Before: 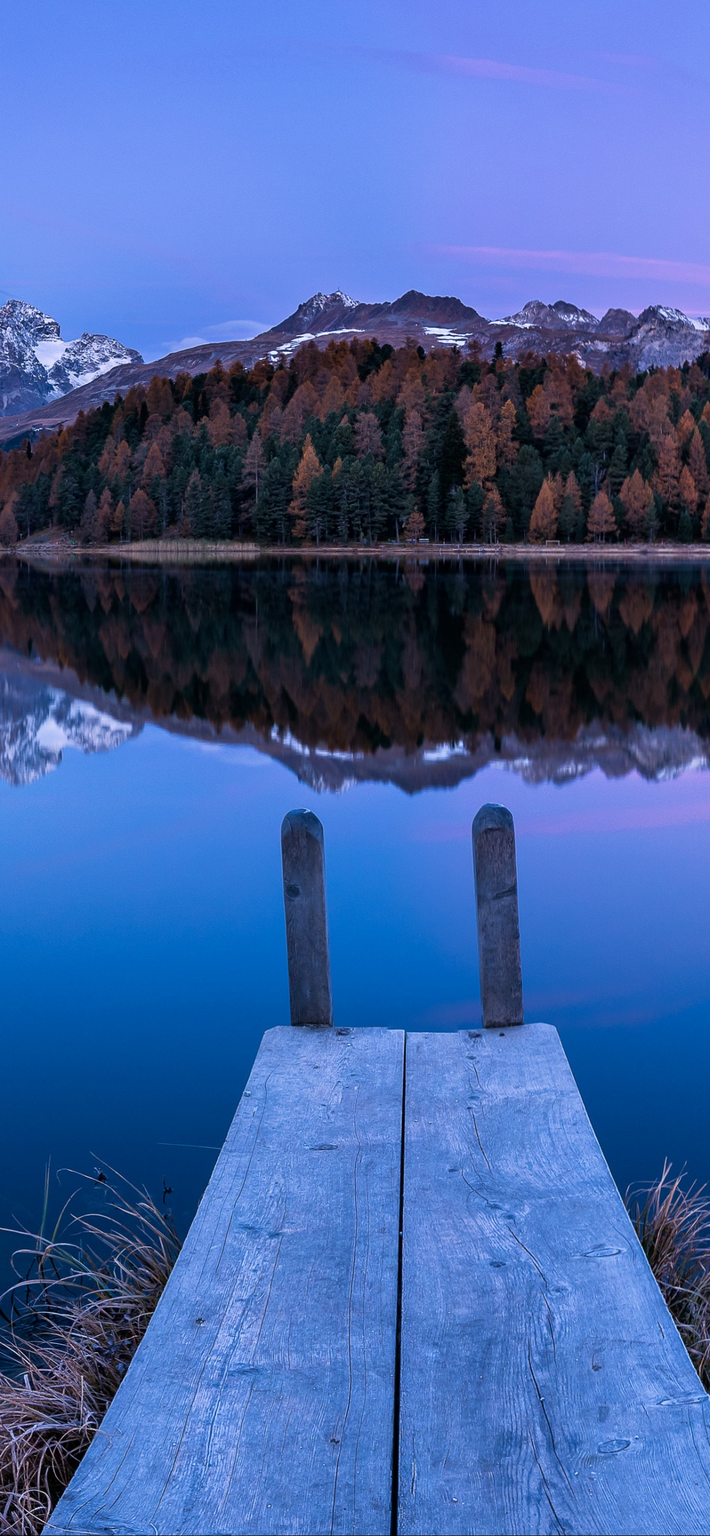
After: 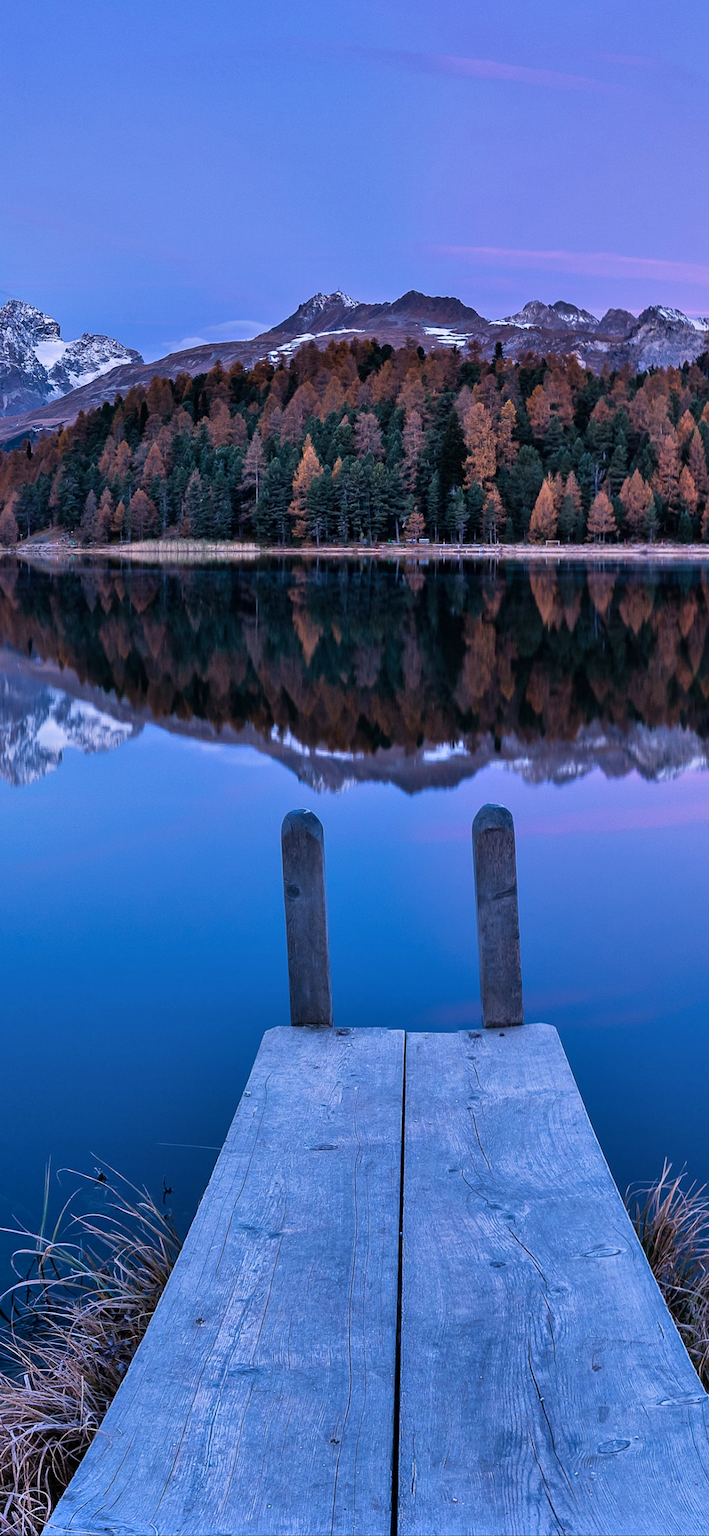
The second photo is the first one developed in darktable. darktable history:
shadows and highlights: white point adjustment 0.102, highlights -71.34, soften with gaussian
